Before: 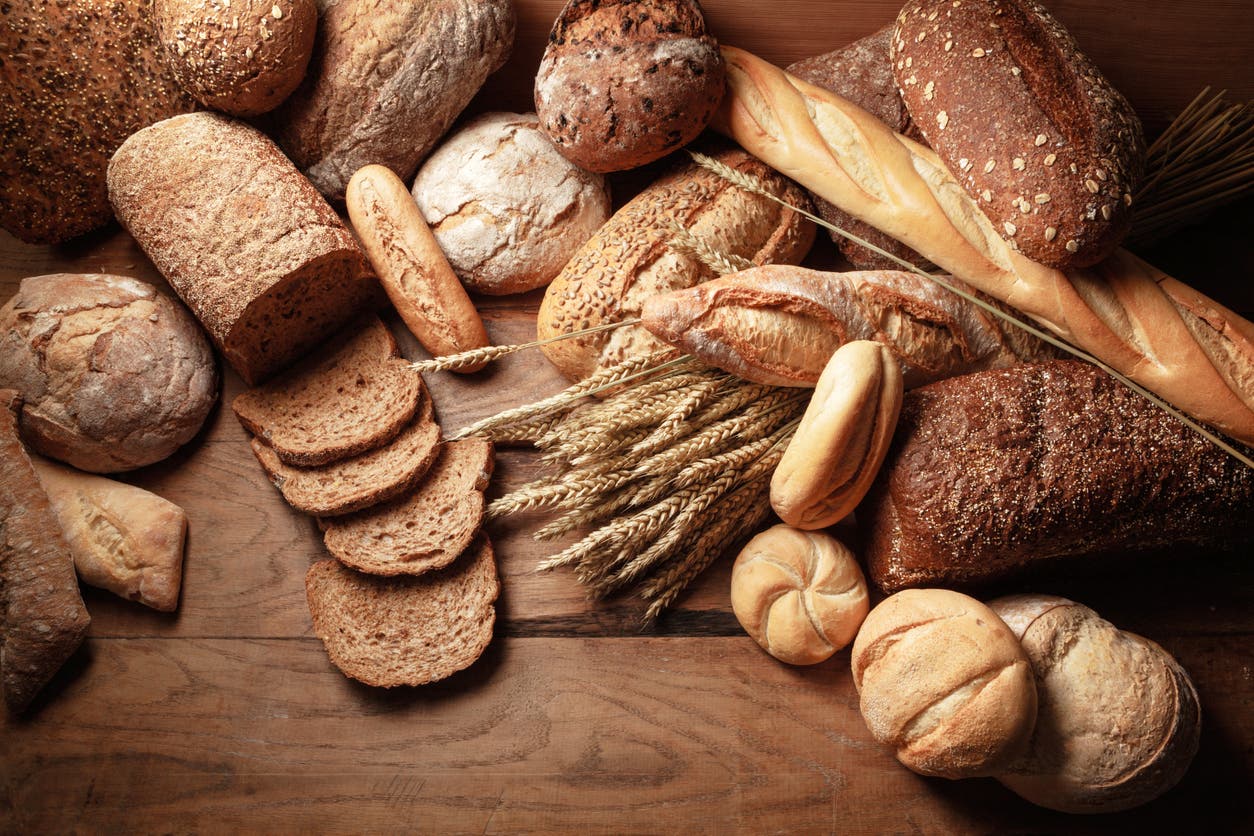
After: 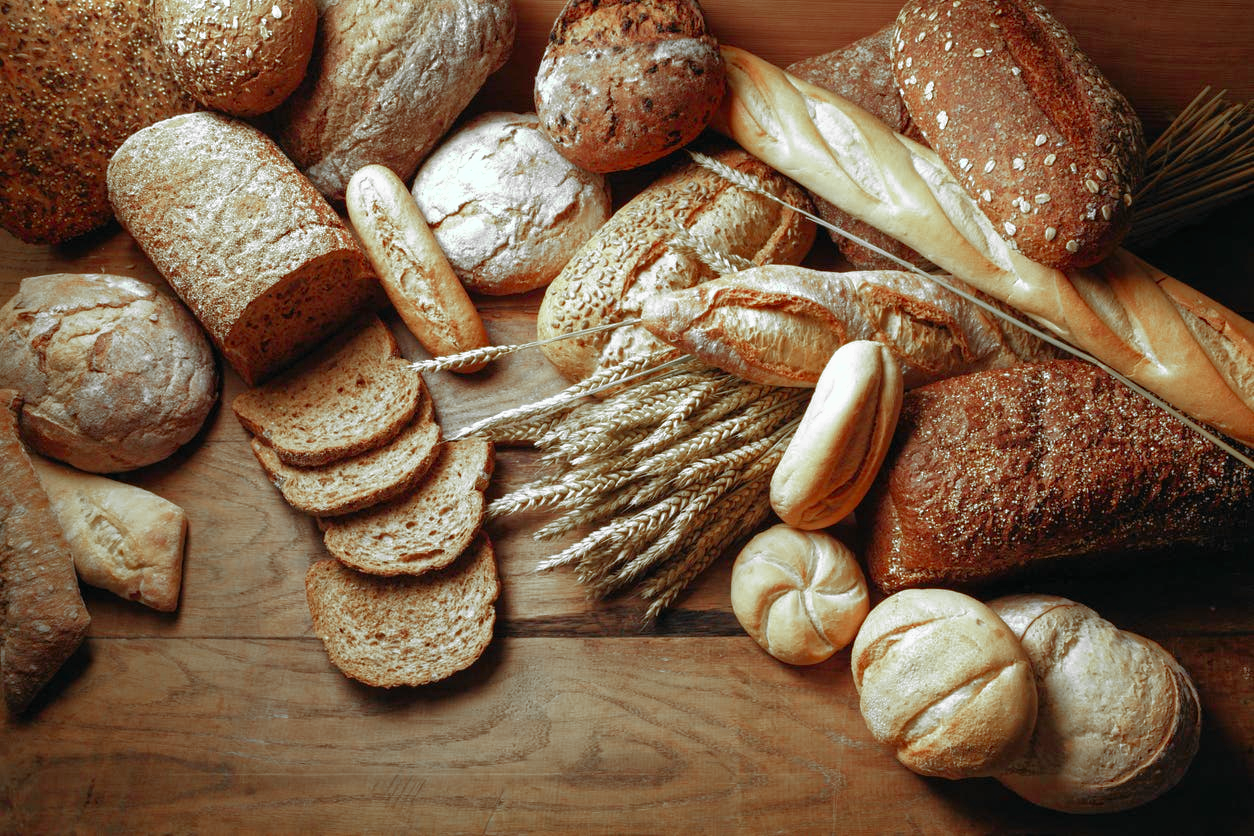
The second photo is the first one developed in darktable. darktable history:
shadows and highlights: on, module defaults
color zones: curves: ch1 [(0, 0.679) (0.143, 0.647) (0.286, 0.261) (0.378, -0.011) (0.571, 0.396) (0.714, 0.399) (0.857, 0.406) (1, 0.679)]
velvia: strength 15%
color balance: mode lift, gamma, gain (sRGB), lift [0.997, 0.979, 1.021, 1.011], gamma [1, 1.084, 0.916, 0.998], gain [1, 0.87, 1.13, 1.101], contrast 4.55%, contrast fulcrum 38.24%, output saturation 104.09%
